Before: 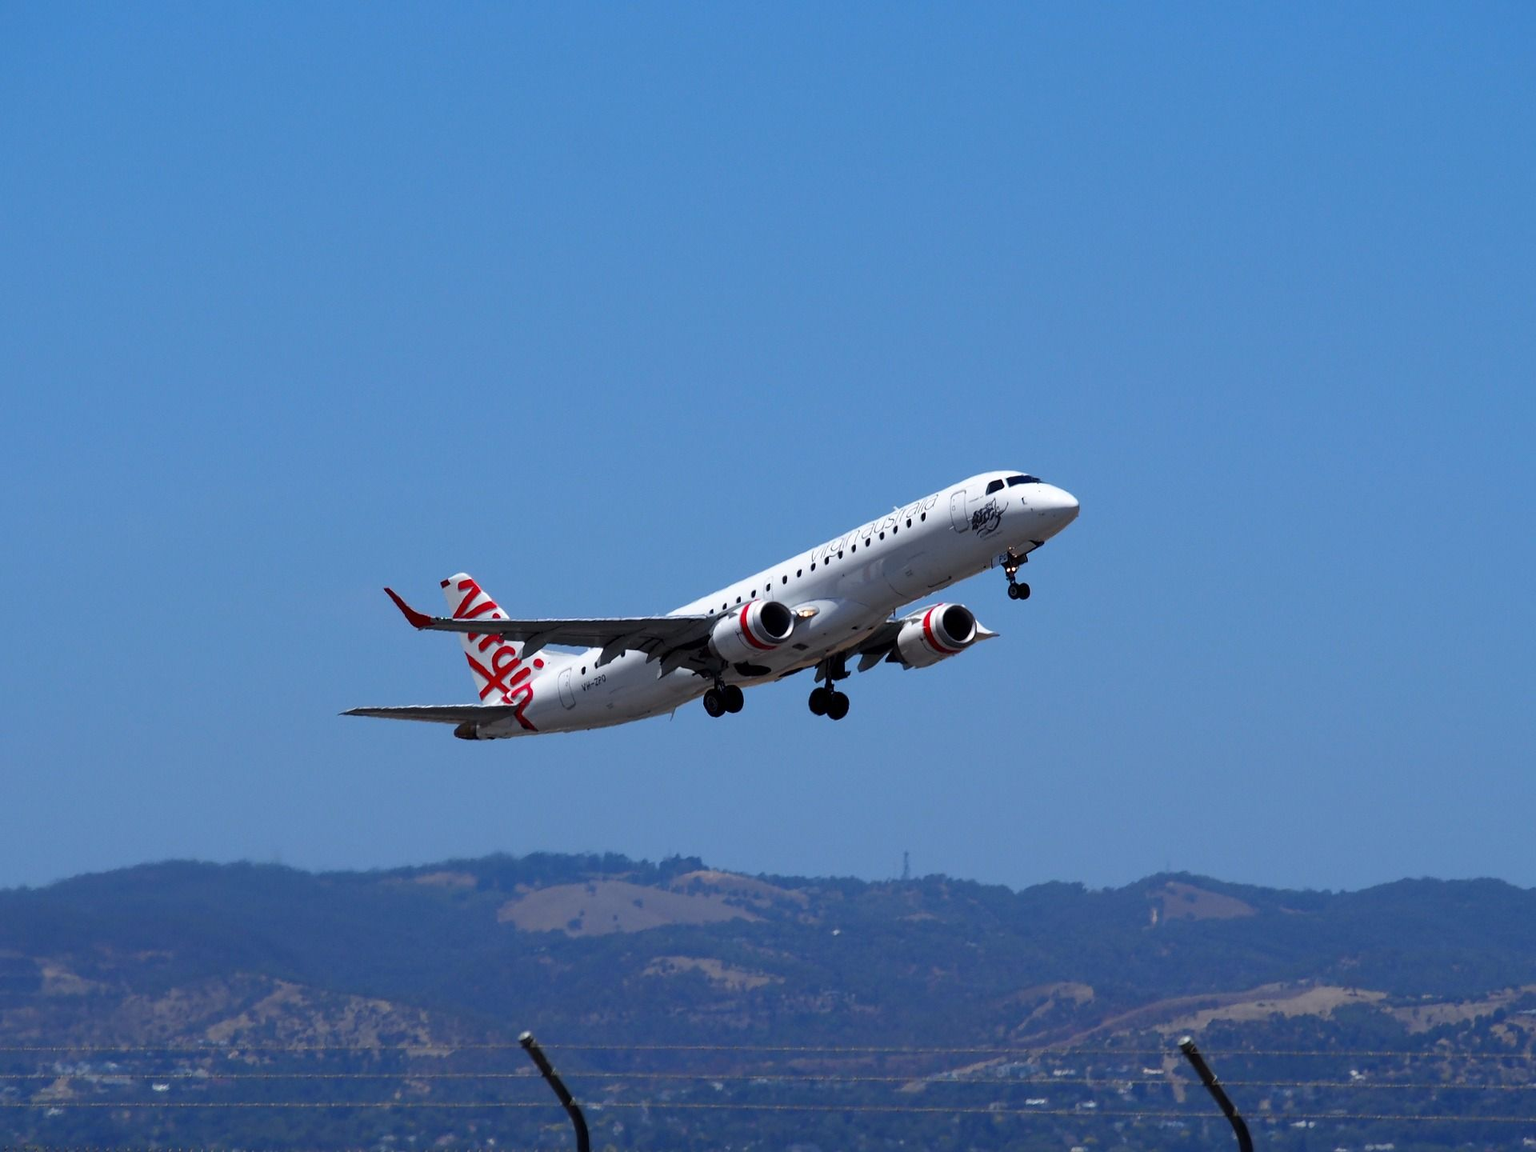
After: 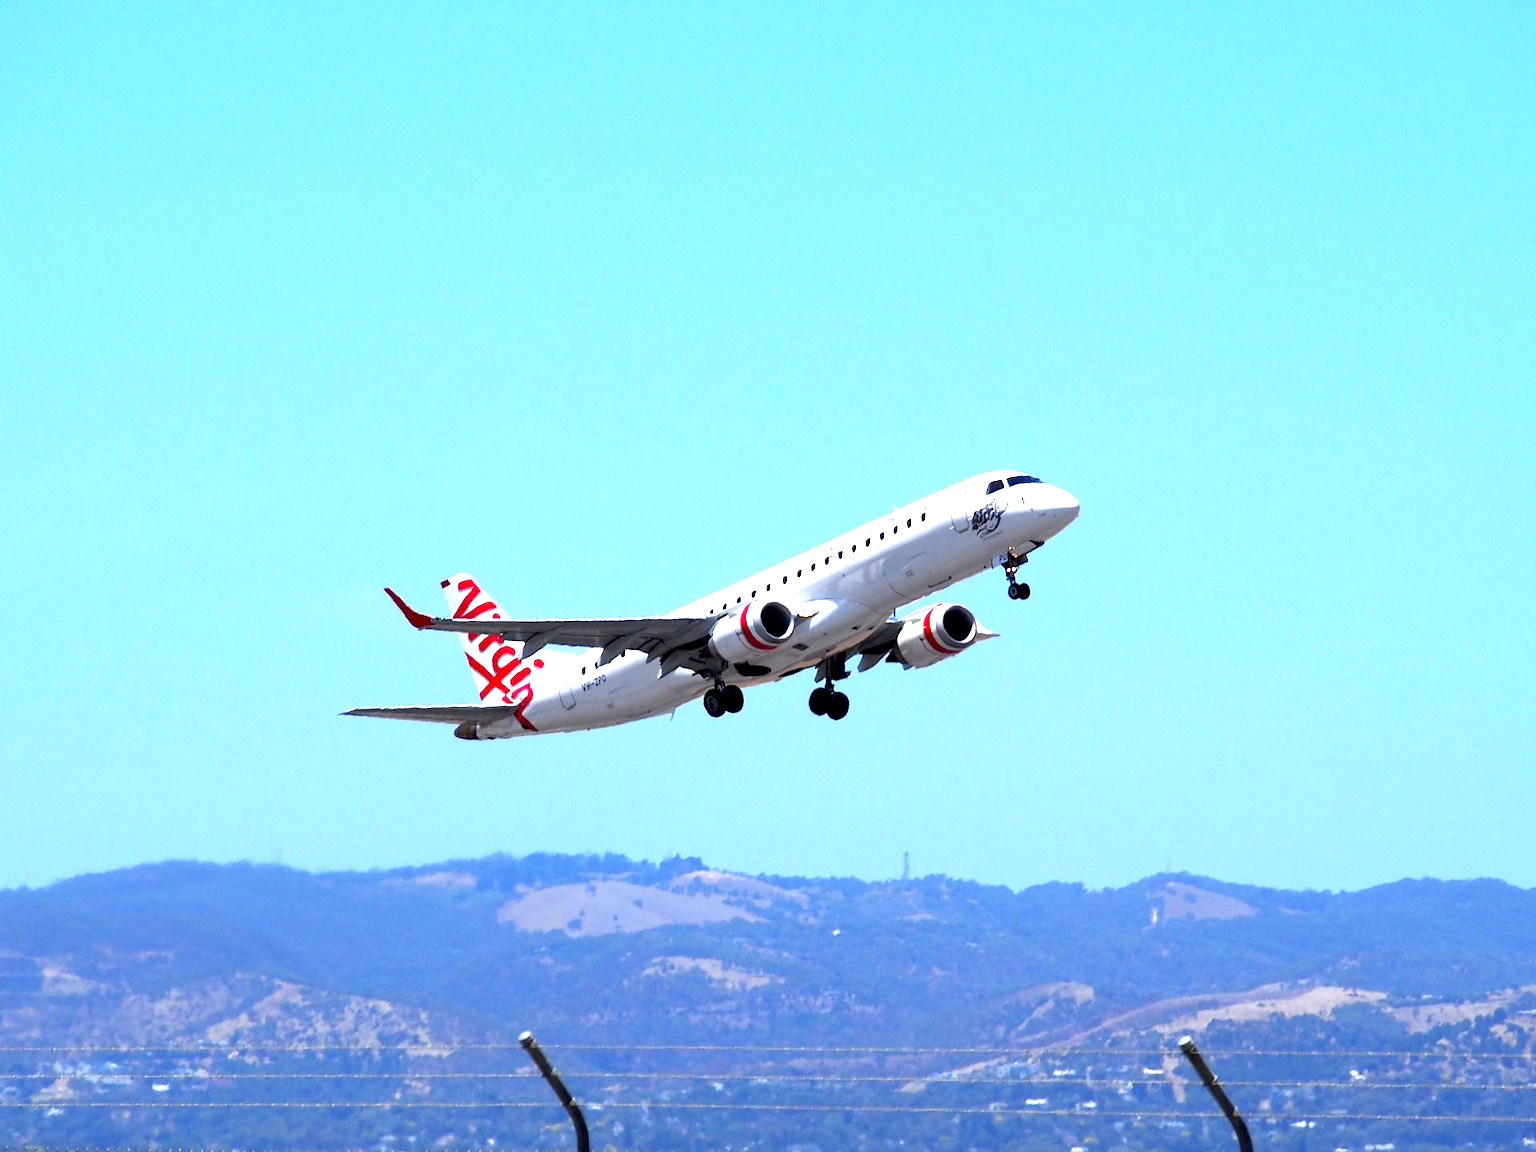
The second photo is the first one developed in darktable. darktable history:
exposure: black level correction 0.001, exposure 1.833 EV, compensate exposure bias true, compensate highlight preservation false
